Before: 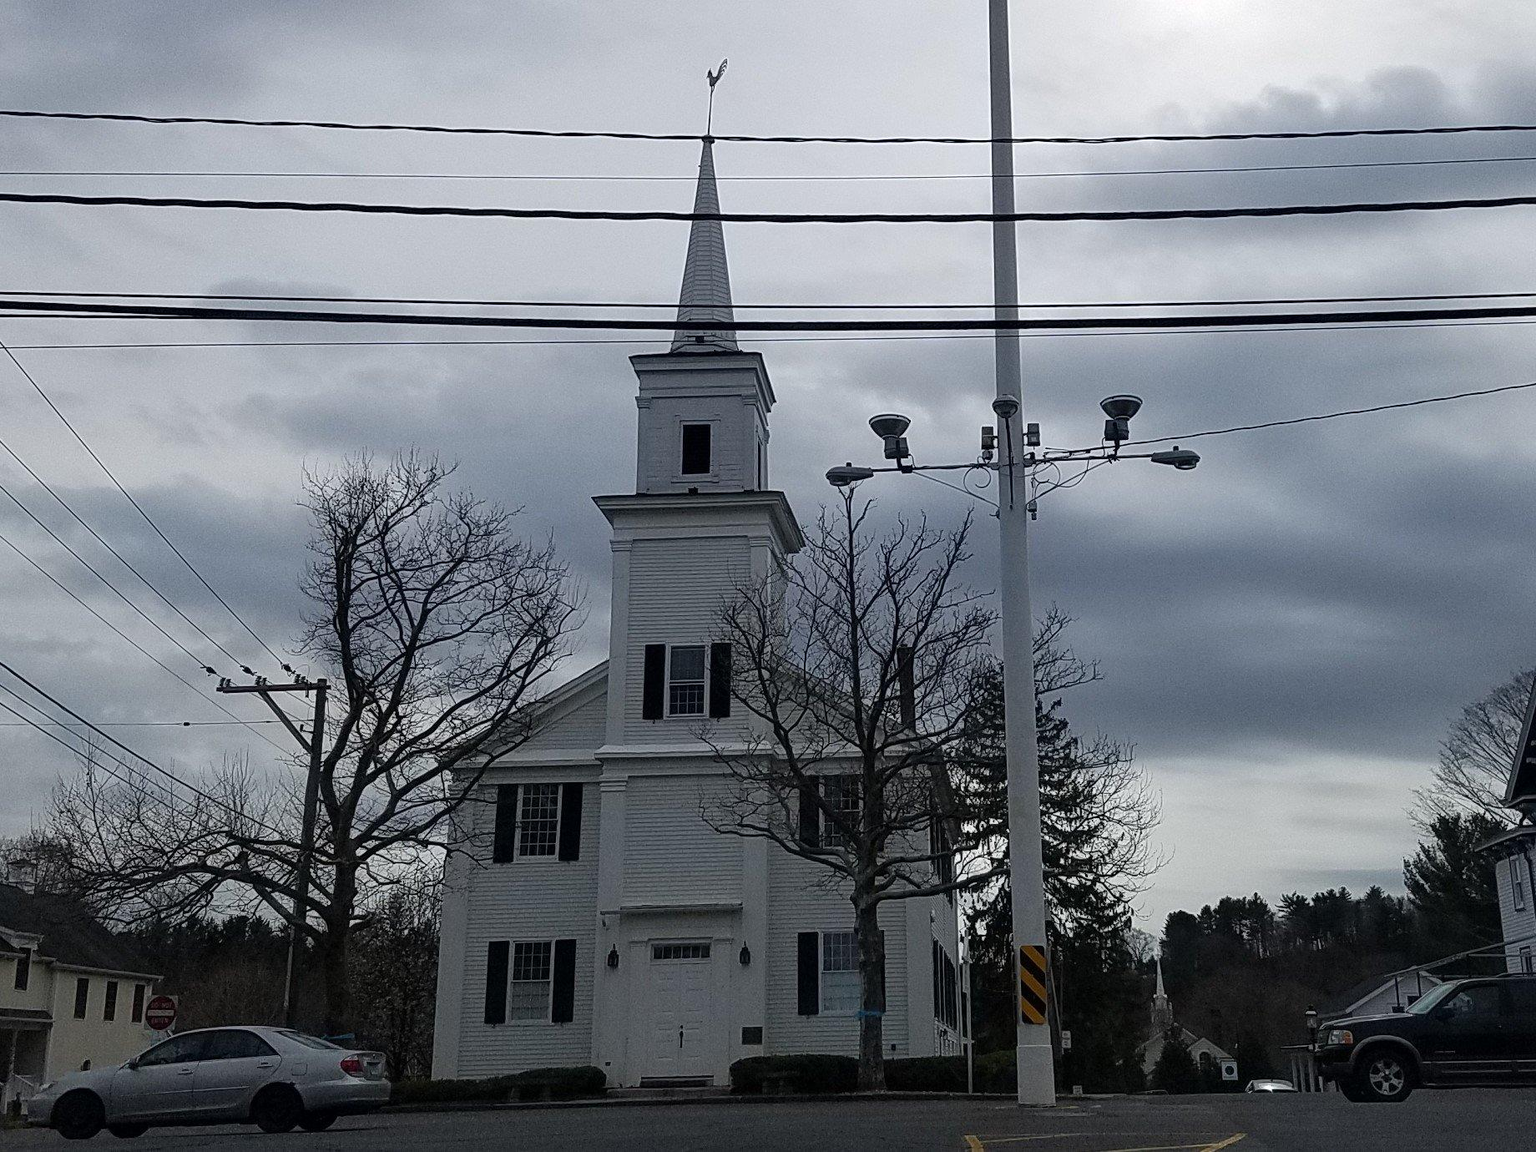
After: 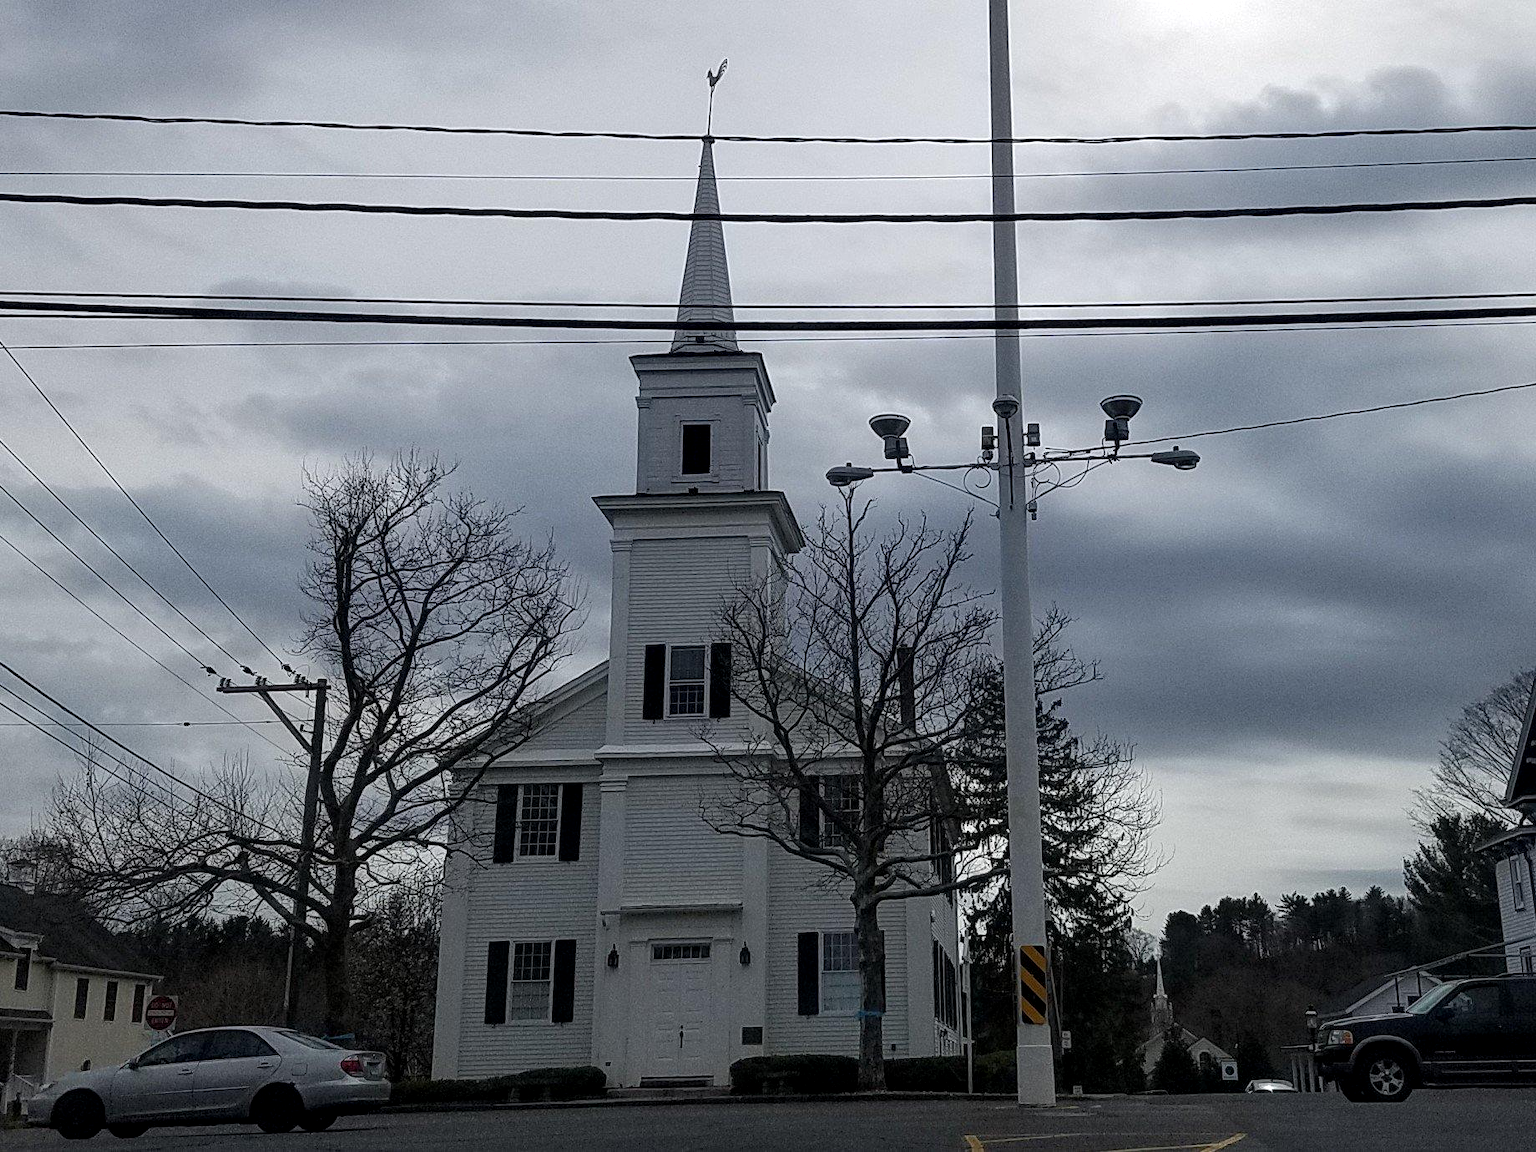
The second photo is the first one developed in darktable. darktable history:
local contrast: highlights 102%, shadows 97%, detail 131%, midtone range 0.2
tone equalizer: edges refinement/feathering 500, mask exposure compensation -1.57 EV, preserve details no
